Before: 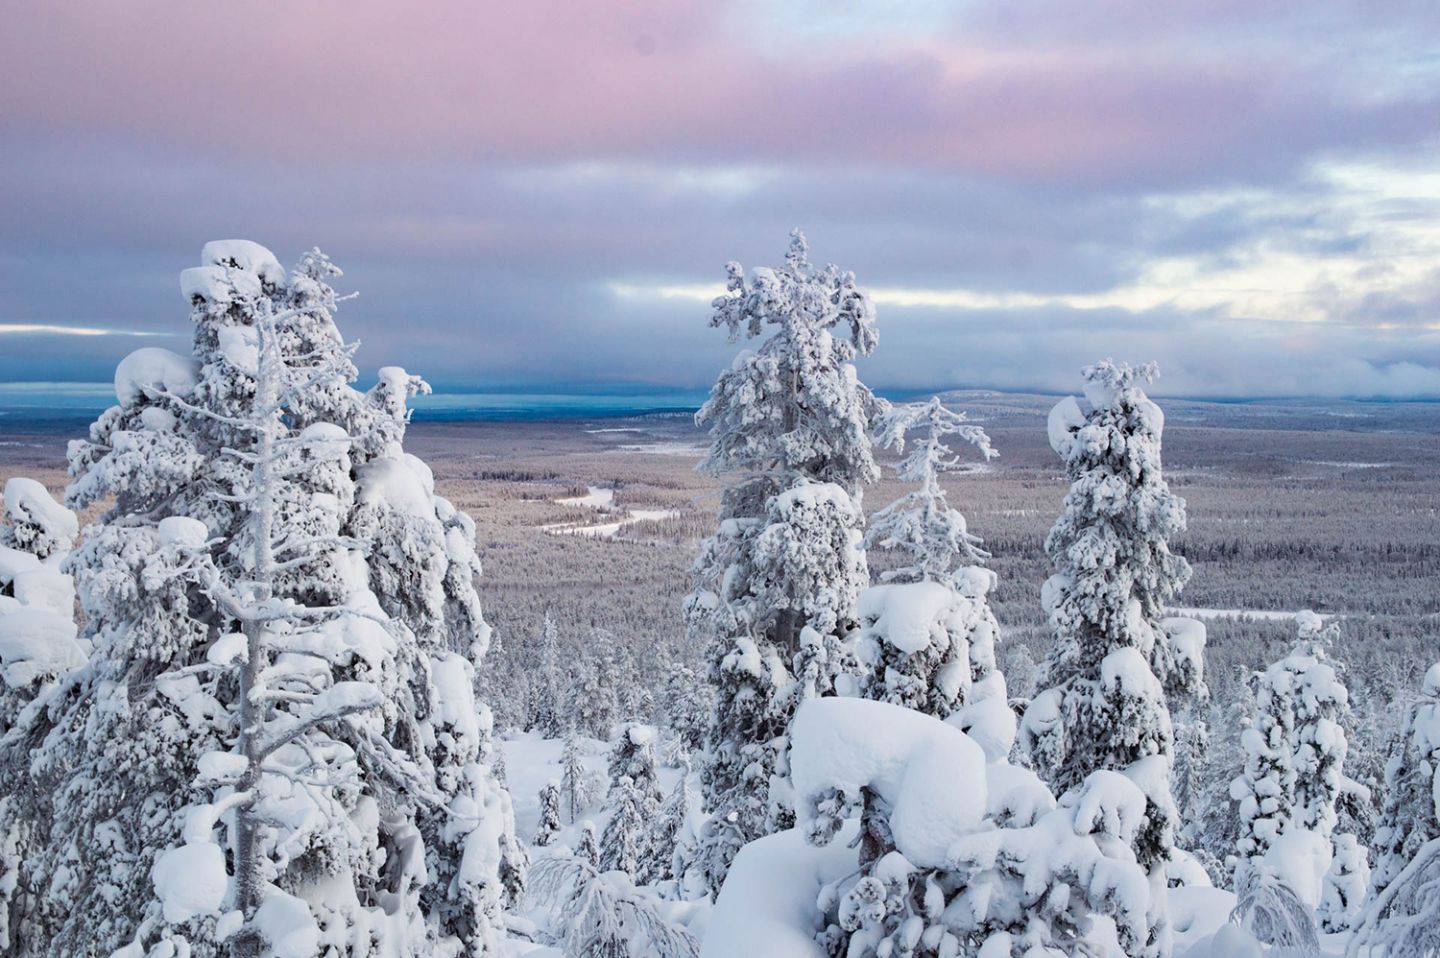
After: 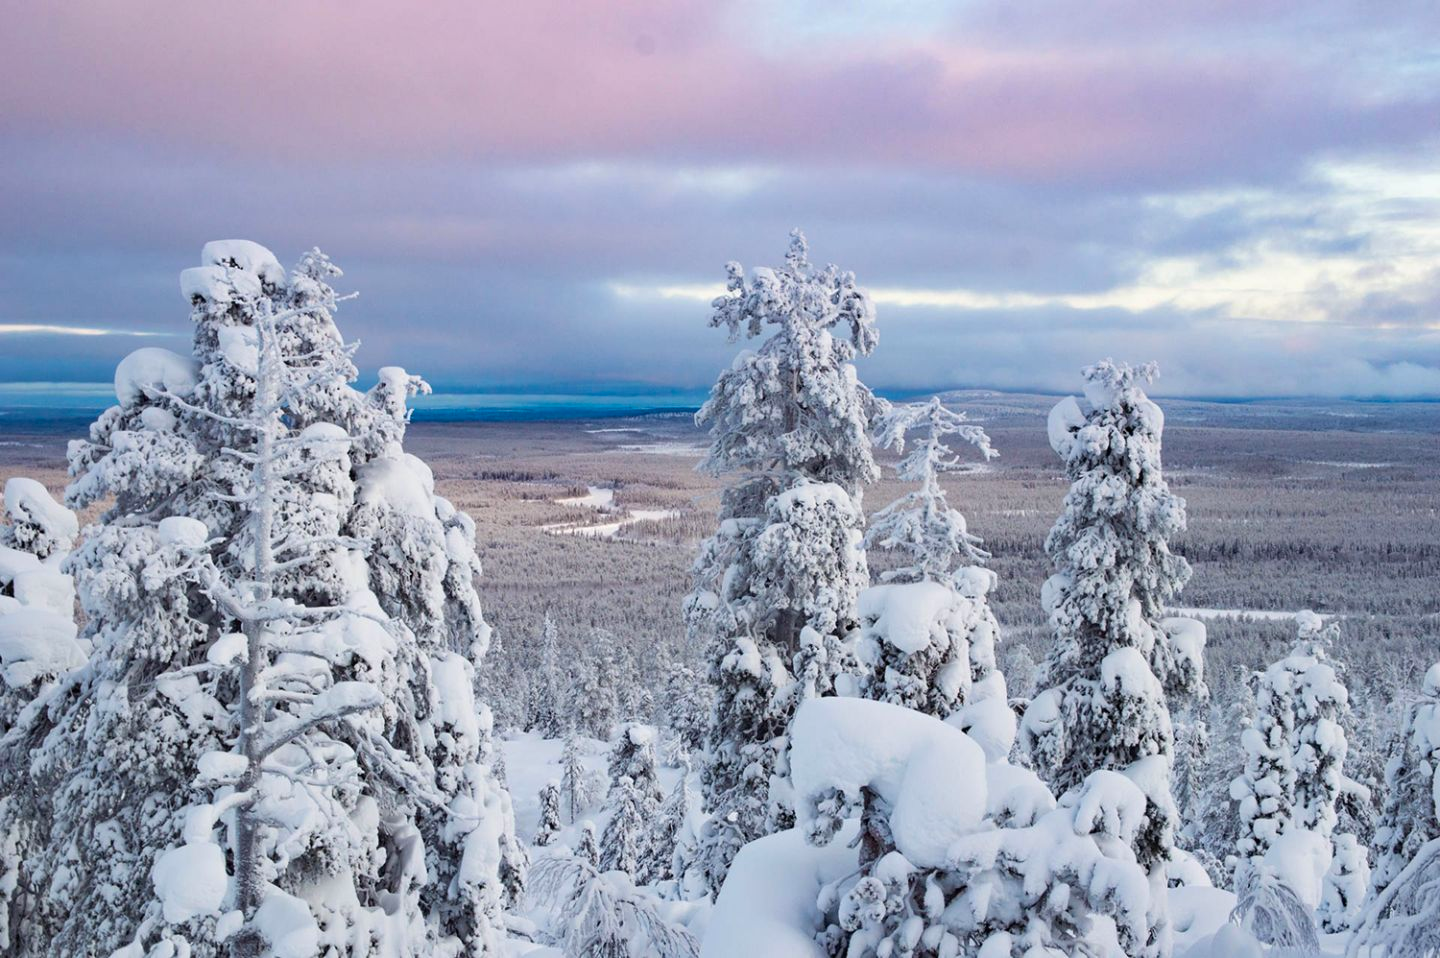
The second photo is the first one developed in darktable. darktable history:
contrast brightness saturation: saturation 0.126
tone equalizer: on, module defaults
